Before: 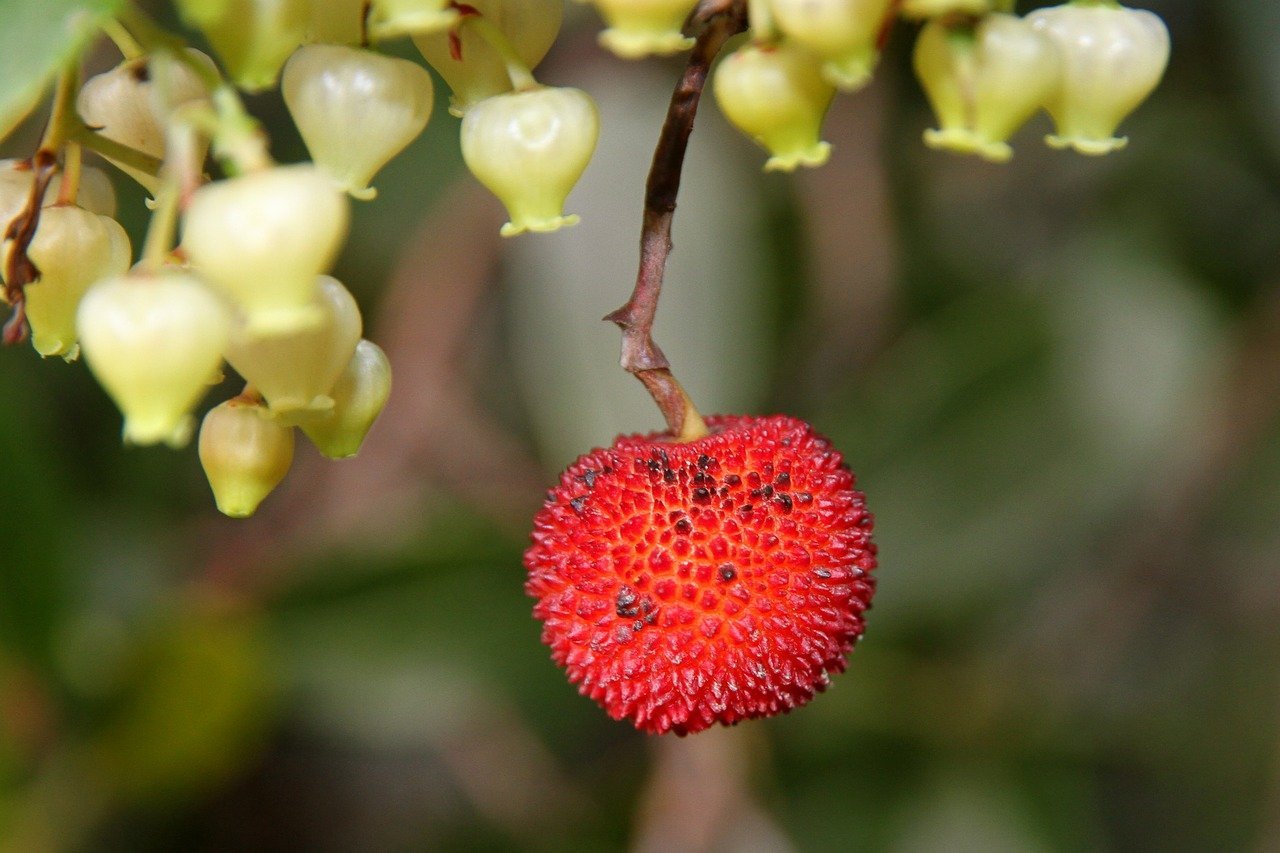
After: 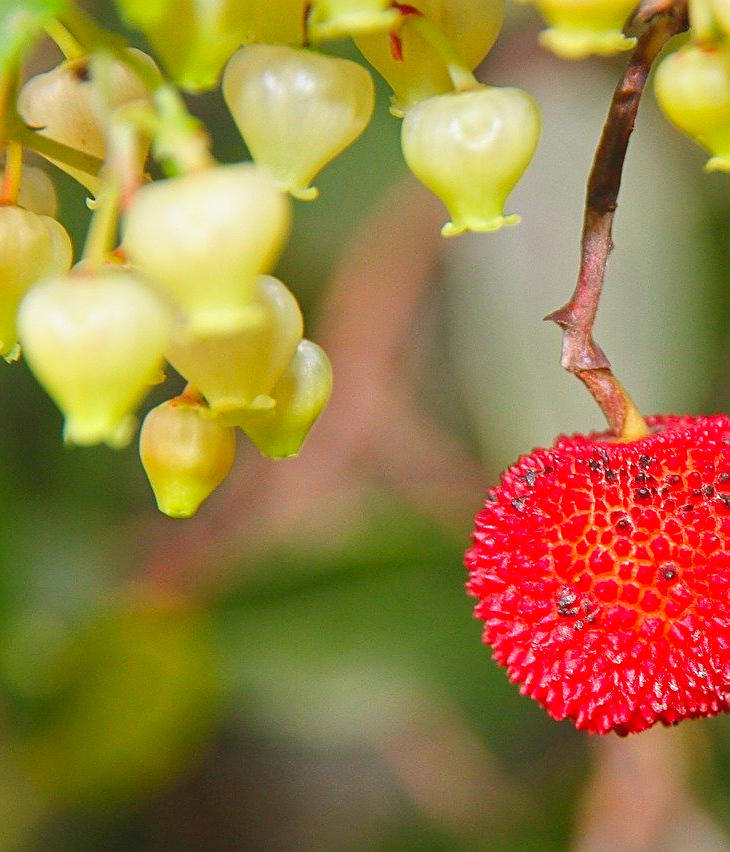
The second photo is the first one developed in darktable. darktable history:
contrast brightness saturation: contrast -0.189, saturation 0.187
crop: left 4.64%, right 38.328%
sharpen: on, module defaults
tone equalizer: -8 EV 1.03 EV, -7 EV 0.993 EV, -6 EV 1.02 EV, -5 EV 0.994 EV, -4 EV 1.03 EV, -3 EV 0.762 EV, -2 EV 0.507 EV, -1 EV 0.248 EV, smoothing diameter 2.08%, edges refinement/feathering 24.83, mask exposure compensation -1.57 EV, filter diffusion 5
